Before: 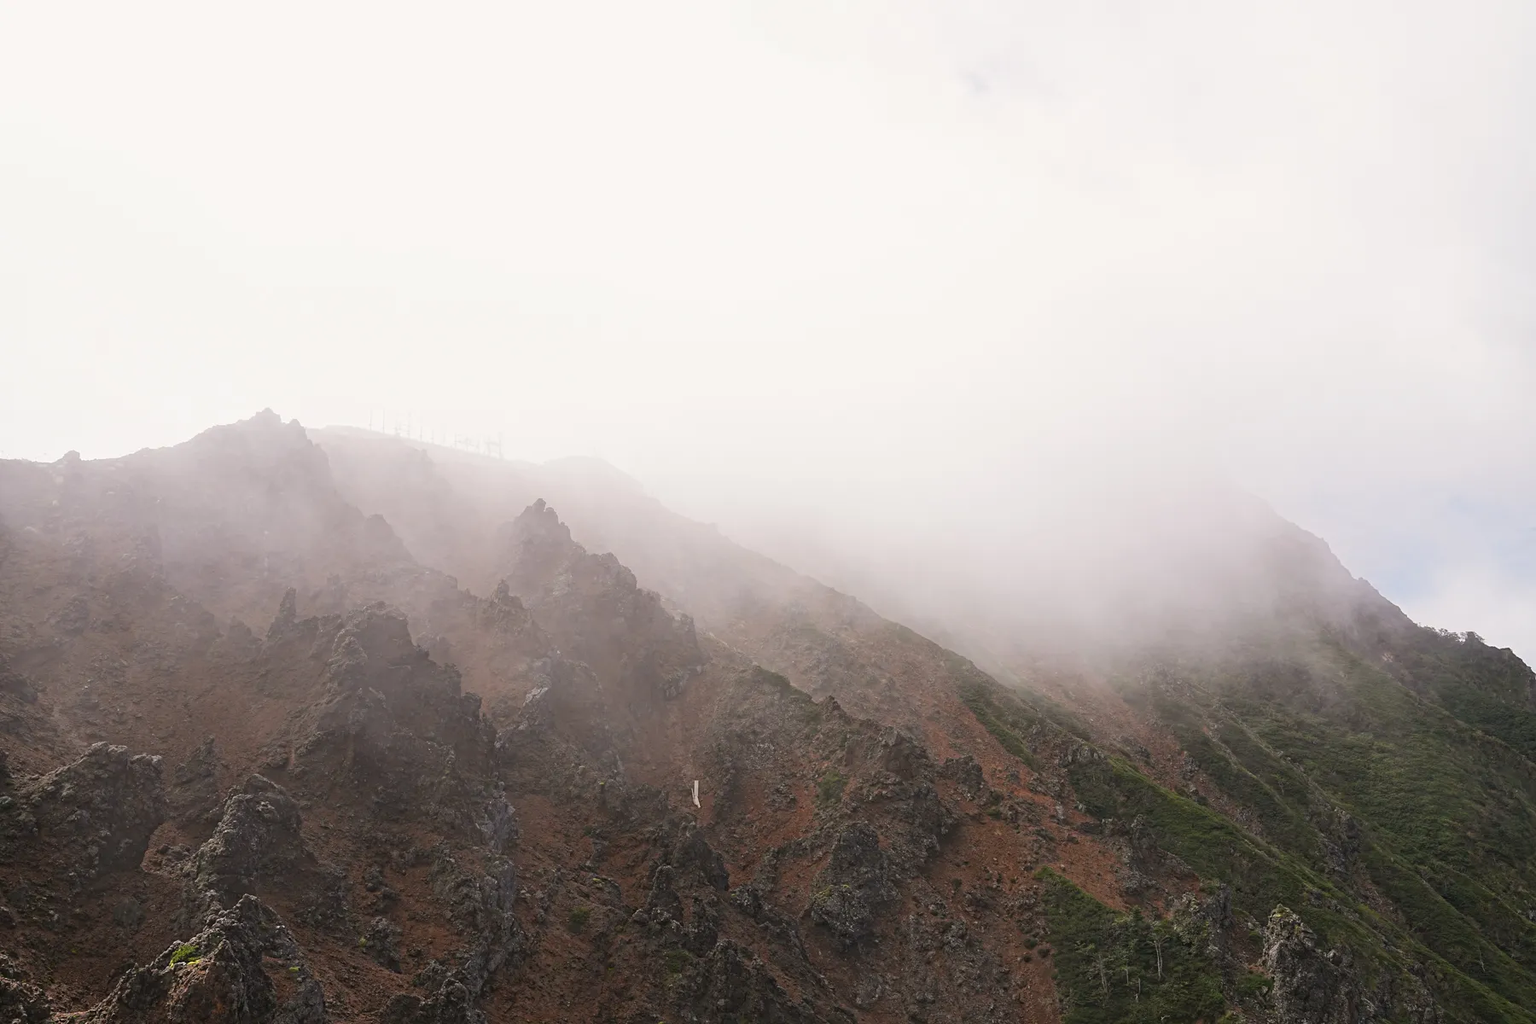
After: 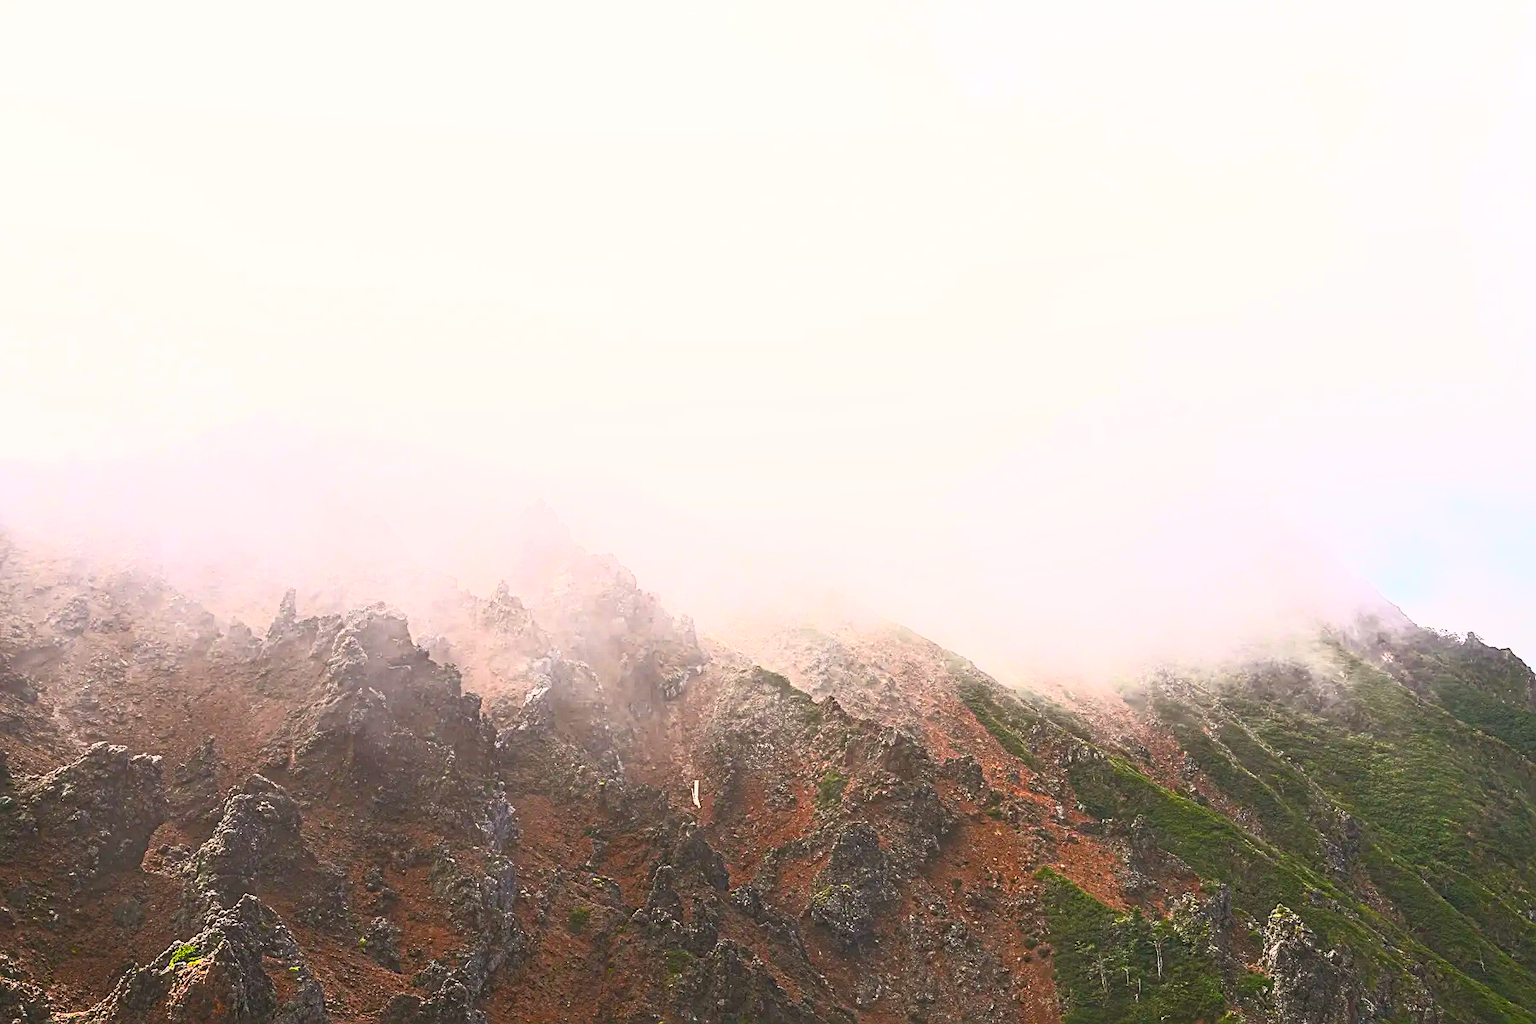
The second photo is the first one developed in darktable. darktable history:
local contrast: detail 110%
tone equalizer: edges refinement/feathering 500, mask exposure compensation -1.57 EV, preserve details no
contrast brightness saturation: contrast 0.993, brightness 0.993, saturation 0.999
sharpen: on, module defaults
